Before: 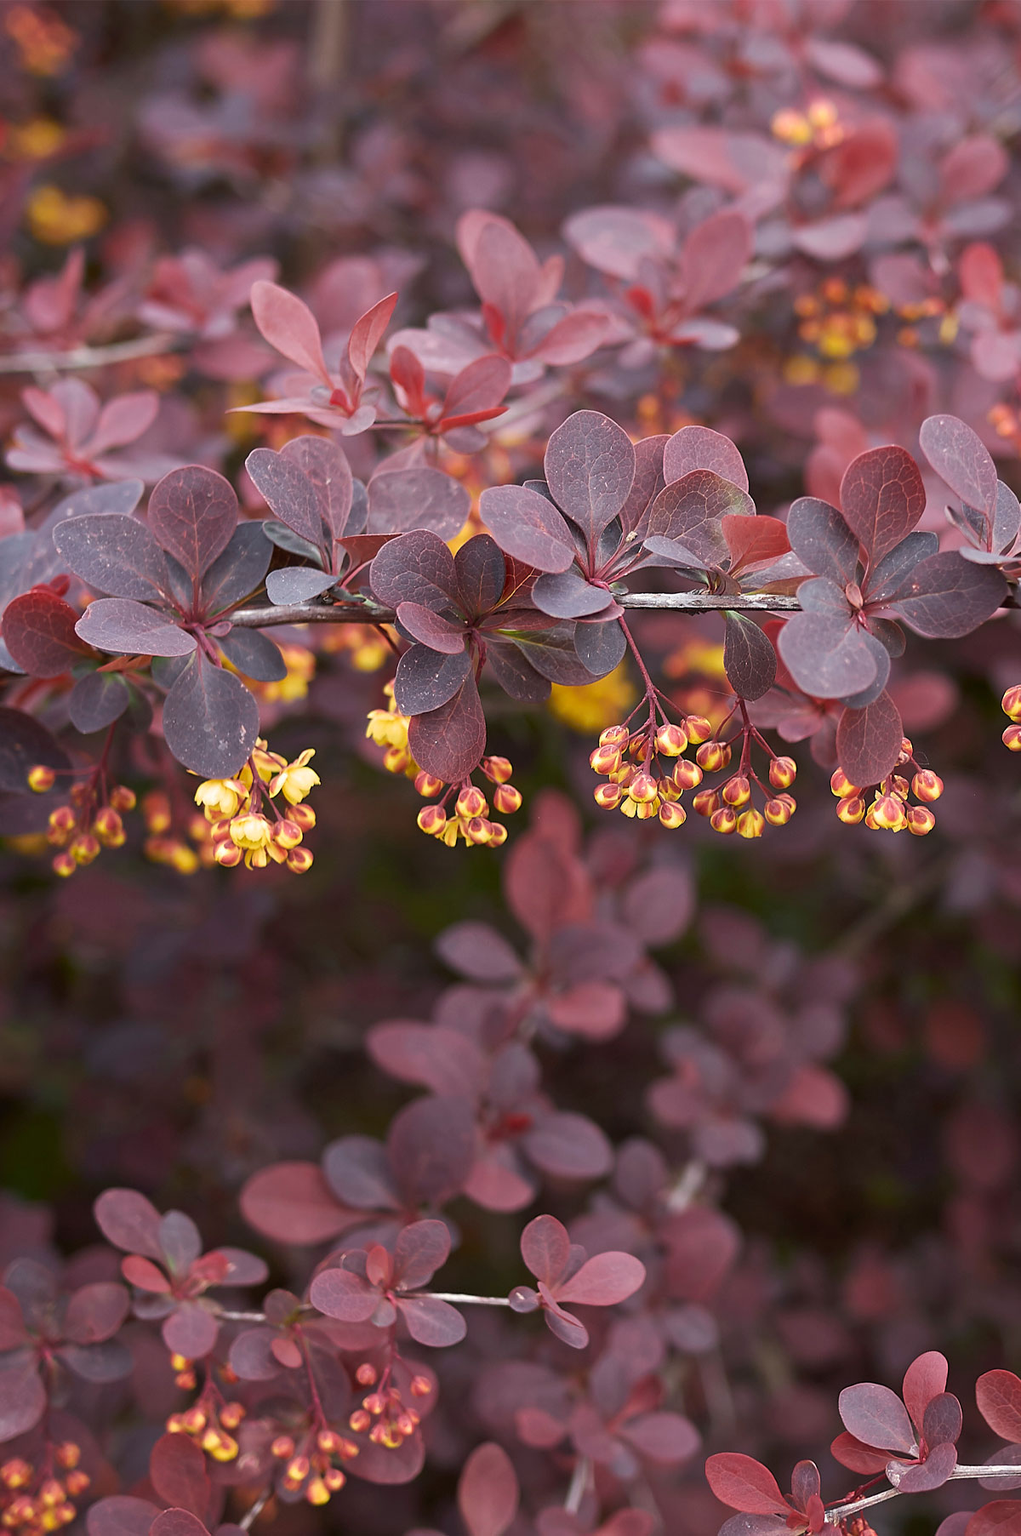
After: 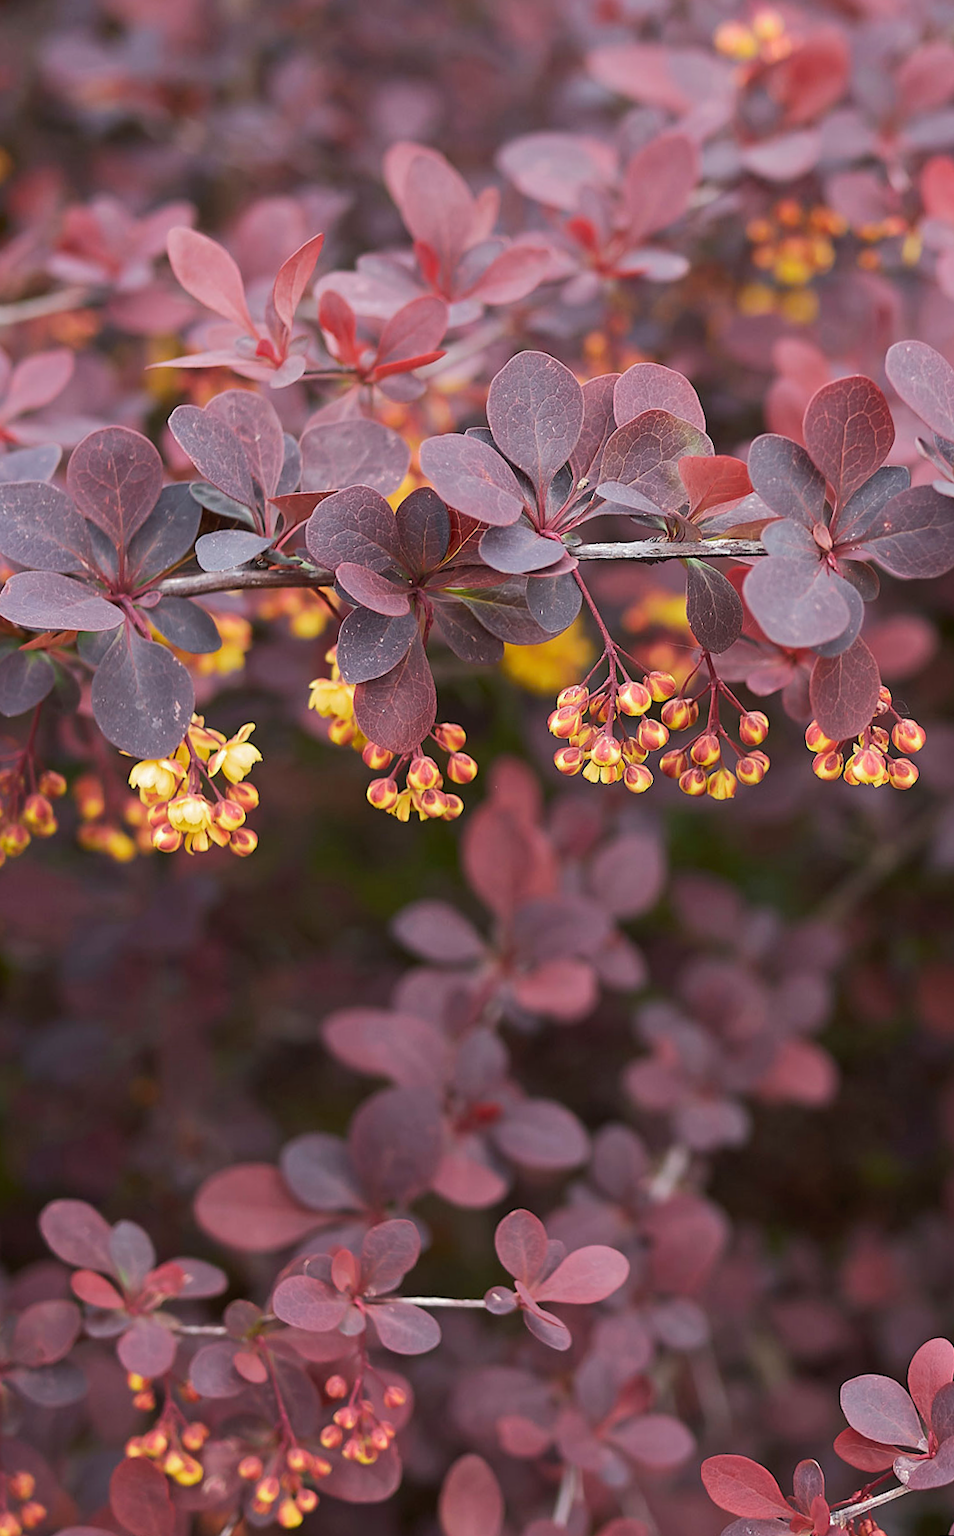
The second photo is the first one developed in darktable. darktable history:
crop: left 9.807%, top 6.259%, right 7.334%, bottom 2.177%
base curve: curves: ch0 [(0, 0) (0.235, 0.266) (0.503, 0.496) (0.786, 0.72) (1, 1)]
bloom: size 9%, threshold 100%, strength 7%
rotate and perspective: rotation -2.29°, automatic cropping off
